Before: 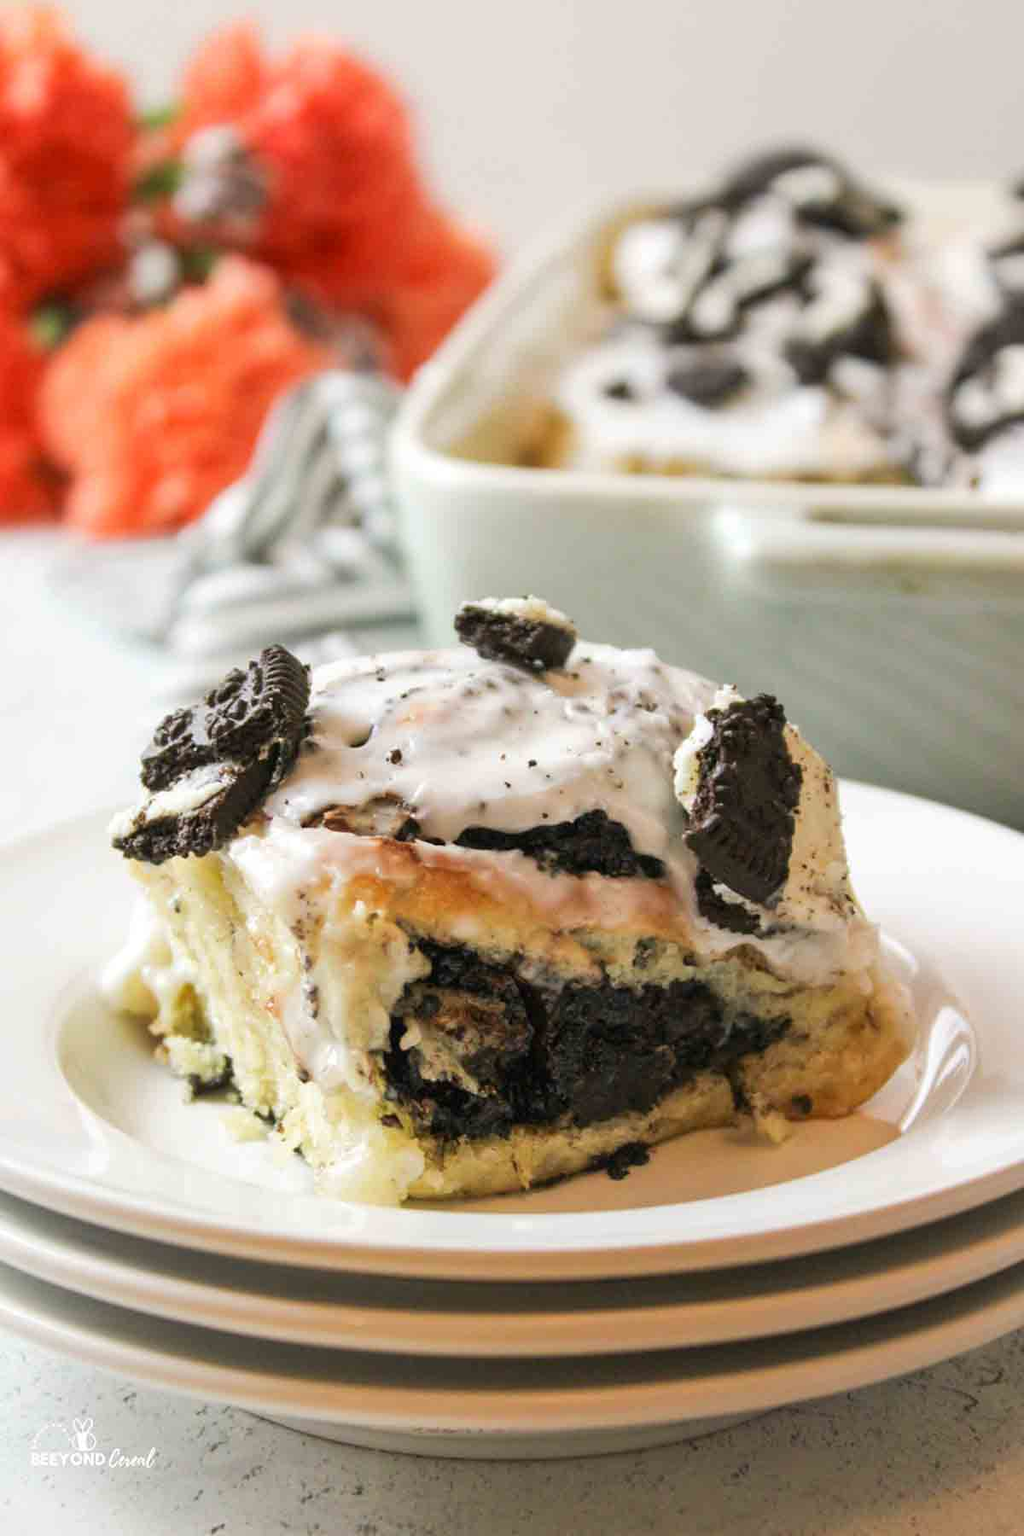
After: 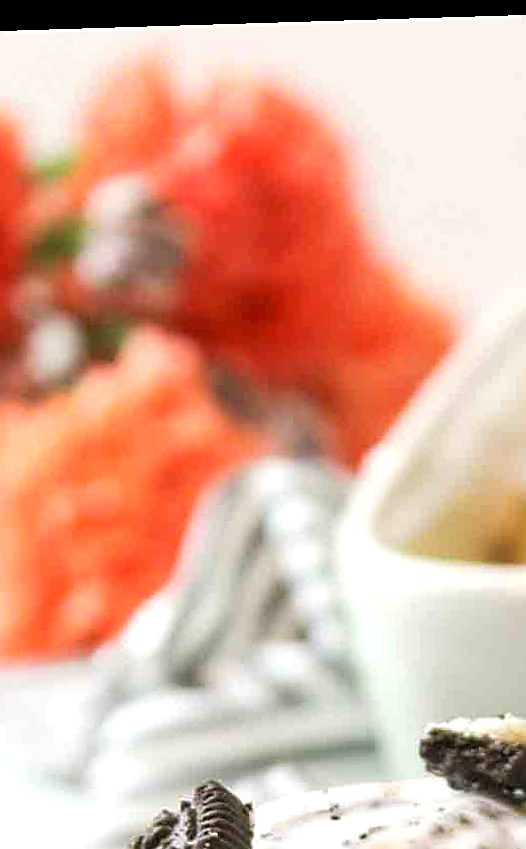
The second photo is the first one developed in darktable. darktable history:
exposure: black level correction 0, exposure 0.3 EV, compensate highlight preservation false
sharpen: on, module defaults
crop and rotate: left 10.817%, top 0.062%, right 47.194%, bottom 53.626%
rotate and perspective: rotation -1.75°, automatic cropping off
